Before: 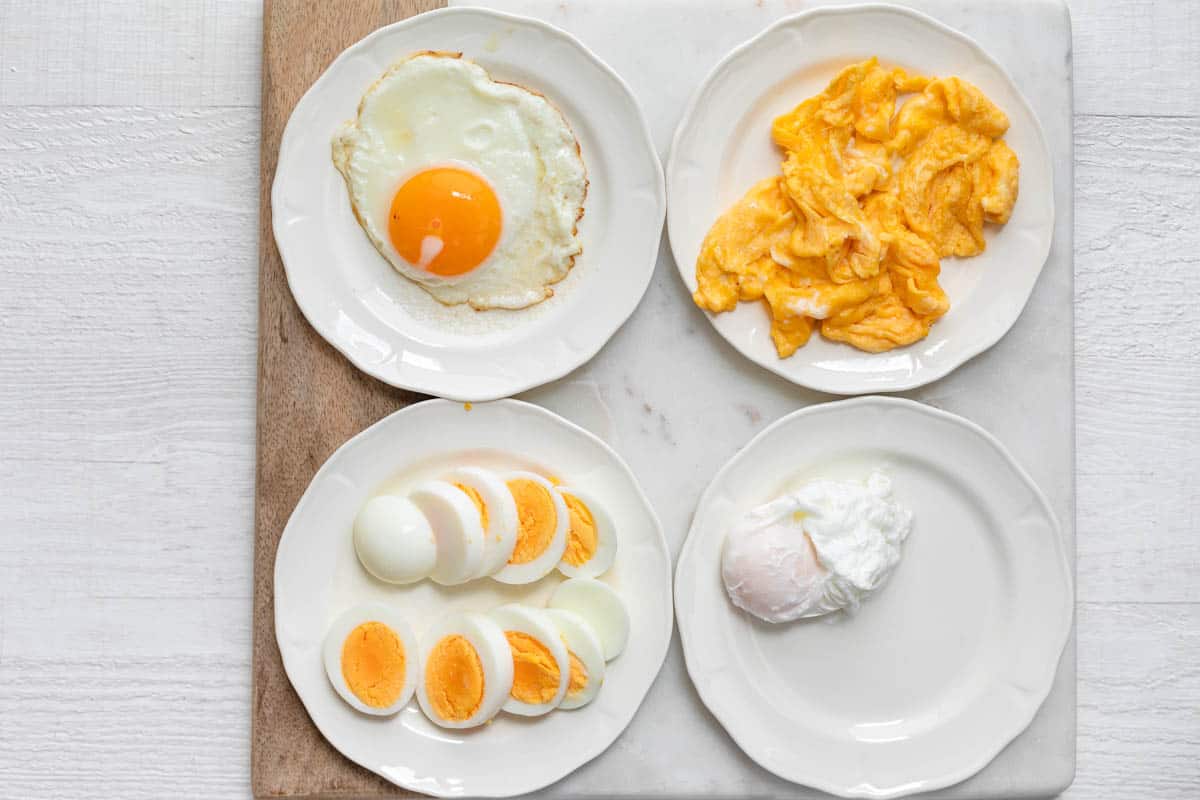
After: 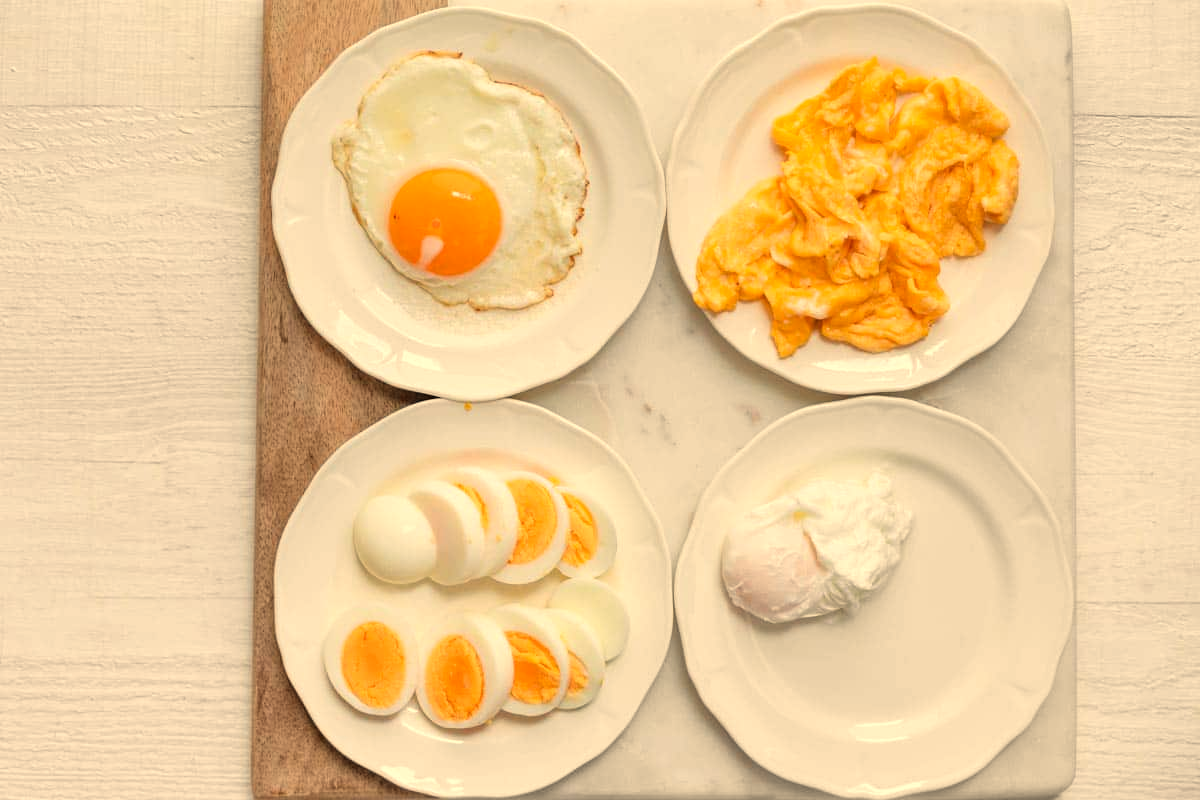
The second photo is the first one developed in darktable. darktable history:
color correction: highlights b* 3
white balance: red 1.123, blue 0.83
